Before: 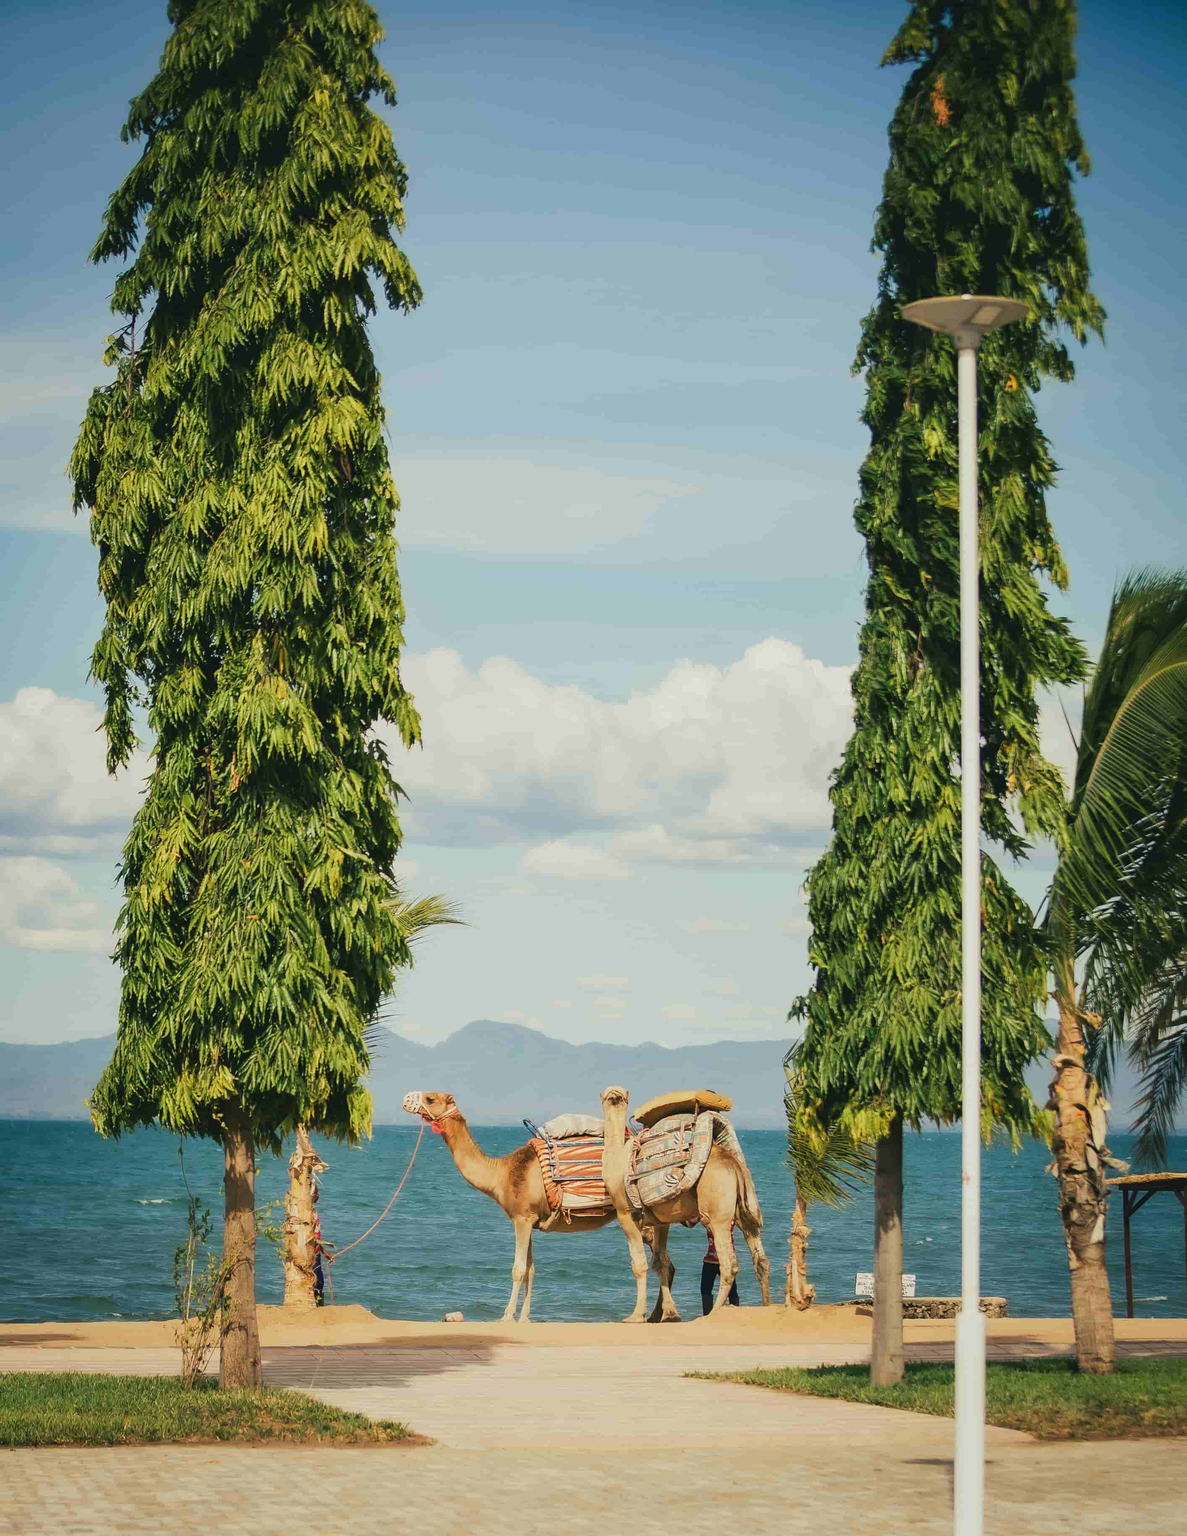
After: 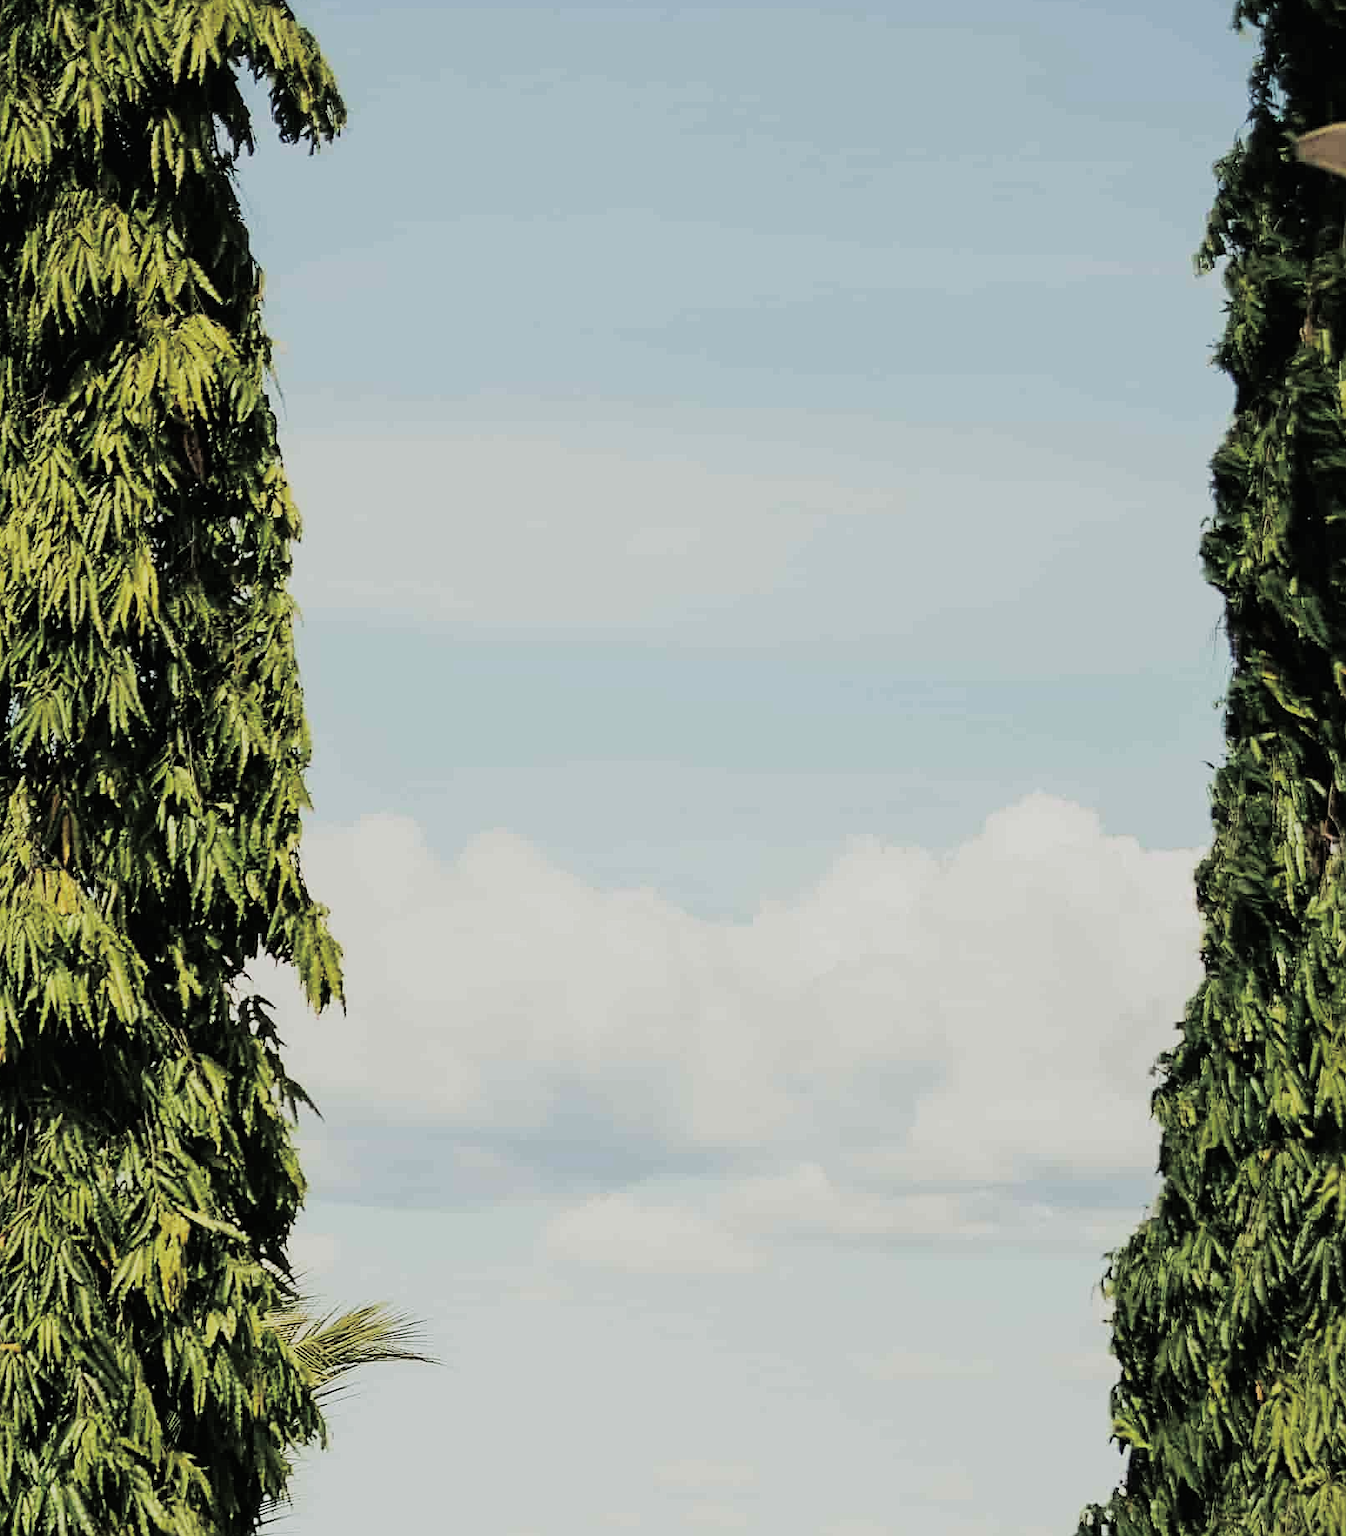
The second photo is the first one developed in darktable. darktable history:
split-toning: shadows › hue 36°, shadows › saturation 0.05, highlights › hue 10.8°, highlights › saturation 0.15, compress 40%
crop: left 20.932%, top 15.471%, right 21.848%, bottom 34.081%
sharpen: on, module defaults
sigmoid: contrast 1.69, skew -0.23, preserve hue 0%, red attenuation 0.1, red rotation 0.035, green attenuation 0.1, green rotation -0.017, blue attenuation 0.15, blue rotation -0.052, base primaries Rec2020
